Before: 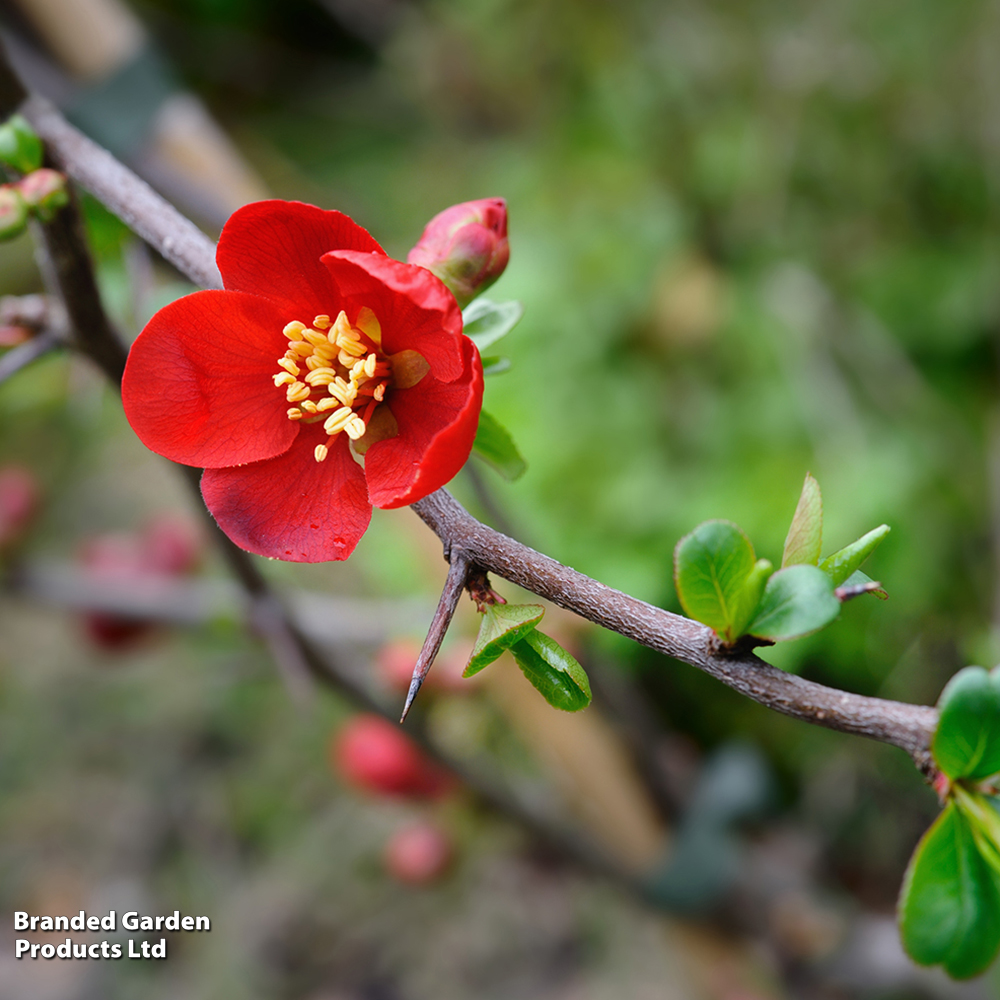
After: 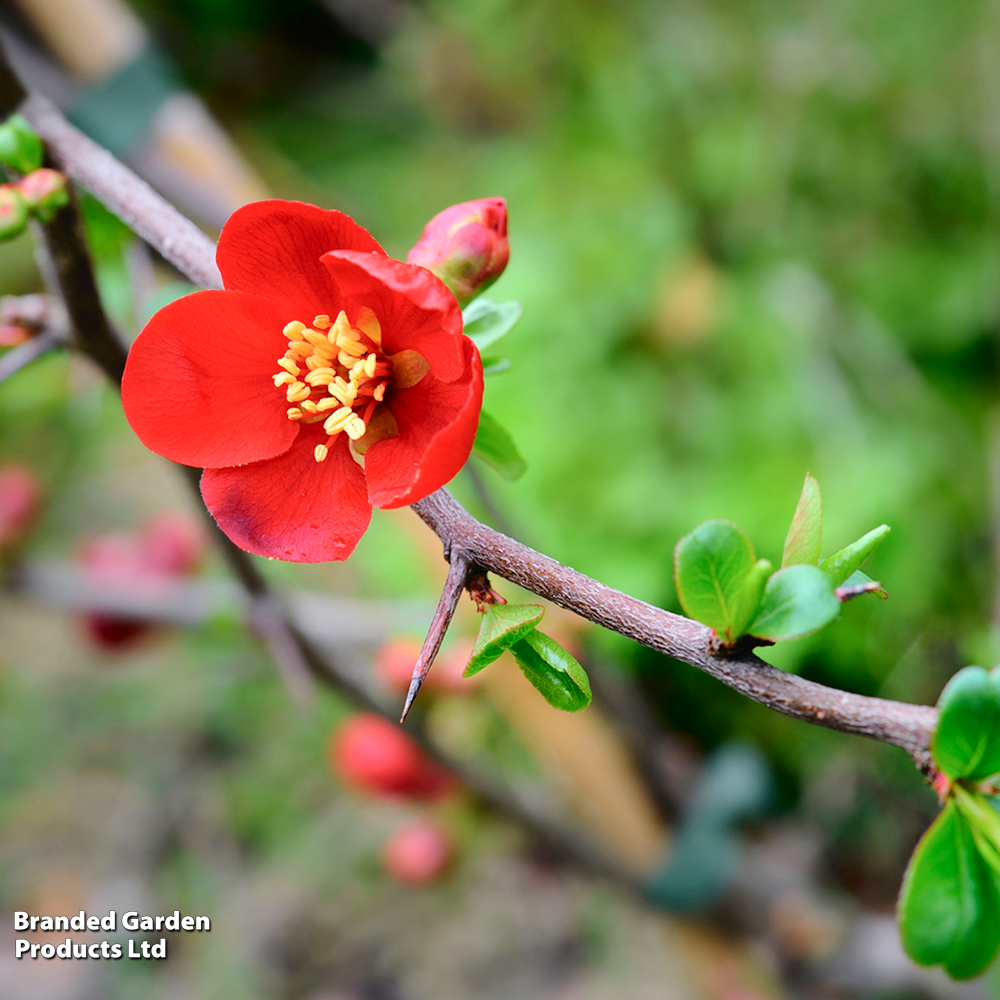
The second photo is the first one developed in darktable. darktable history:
tone curve: curves: ch0 [(0, 0) (0.051, 0.047) (0.102, 0.099) (0.228, 0.275) (0.432, 0.535) (0.695, 0.778) (0.908, 0.946) (1, 1)]; ch1 [(0, 0) (0.339, 0.298) (0.402, 0.363) (0.453, 0.413) (0.485, 0.469) (0.494, 0.493) (0.504, 0.501) (0.525, 0.534) (0.563, 0.595) (0.597, 0.638) (1, 1)]; ch2 [(0, 0) (0.48, 0.48) (0.504, 0.5) (0.539, 0.554) (0.59, 0.63) (0.642, 0.684) (0.824, 0.815) (1, 1)], color space Lab, independent channels, preserve colors none
